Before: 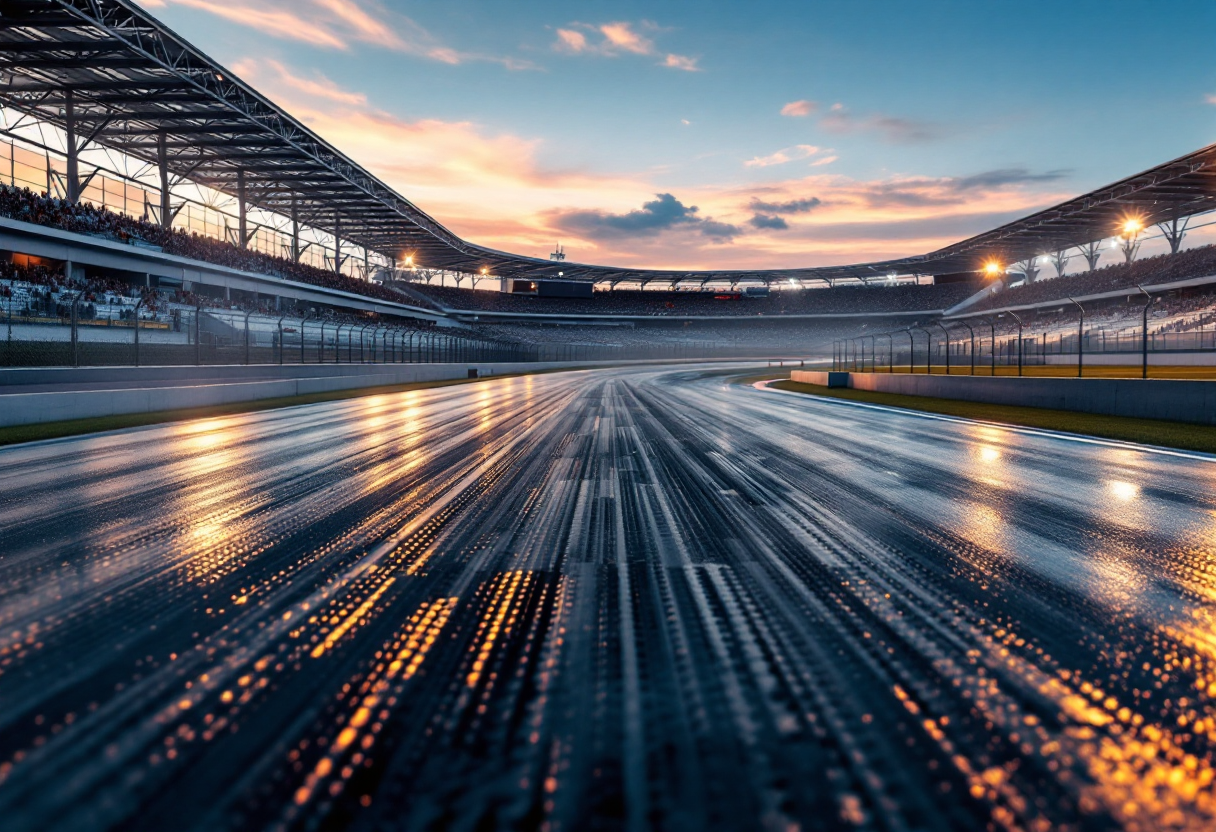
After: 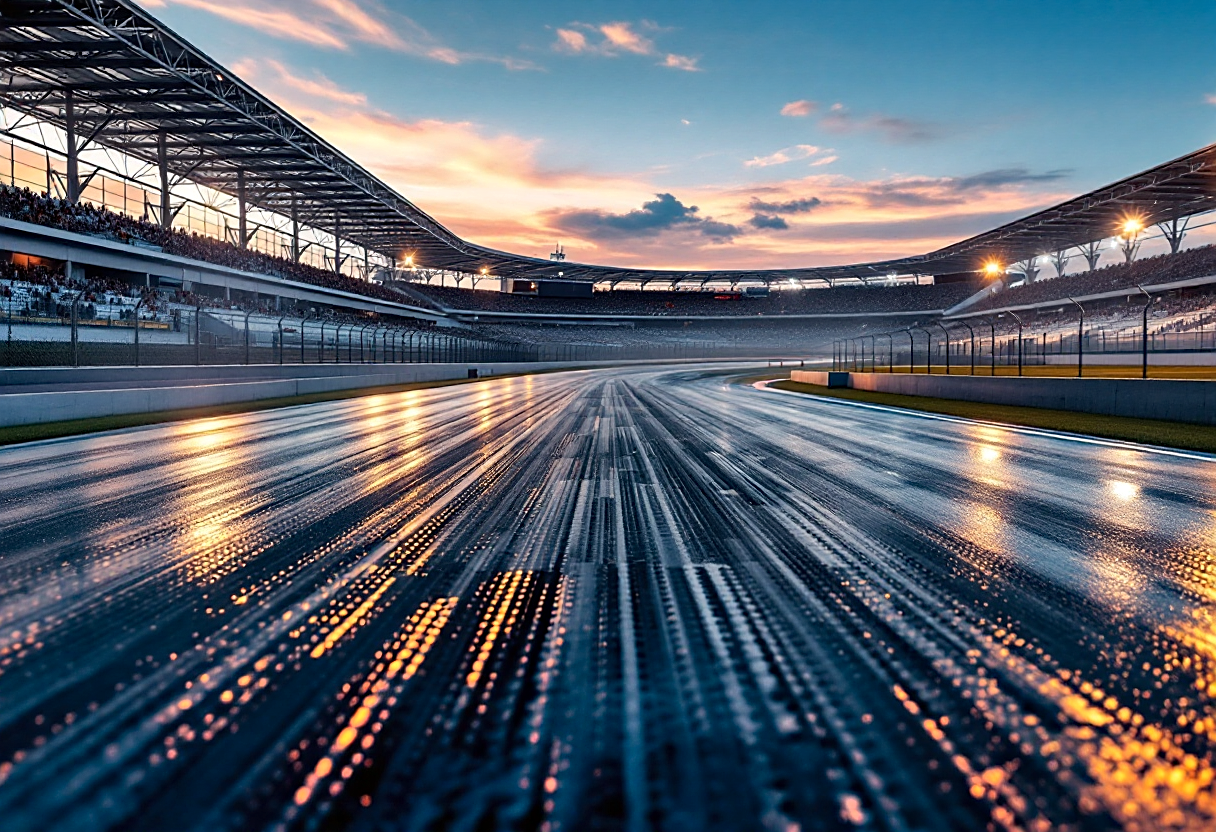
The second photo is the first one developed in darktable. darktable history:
haze removal: compatibility mode true, adaptive false
shadows and highlights: white point adjustment 1, soften with gaussian
sharpen: on, module defaults
